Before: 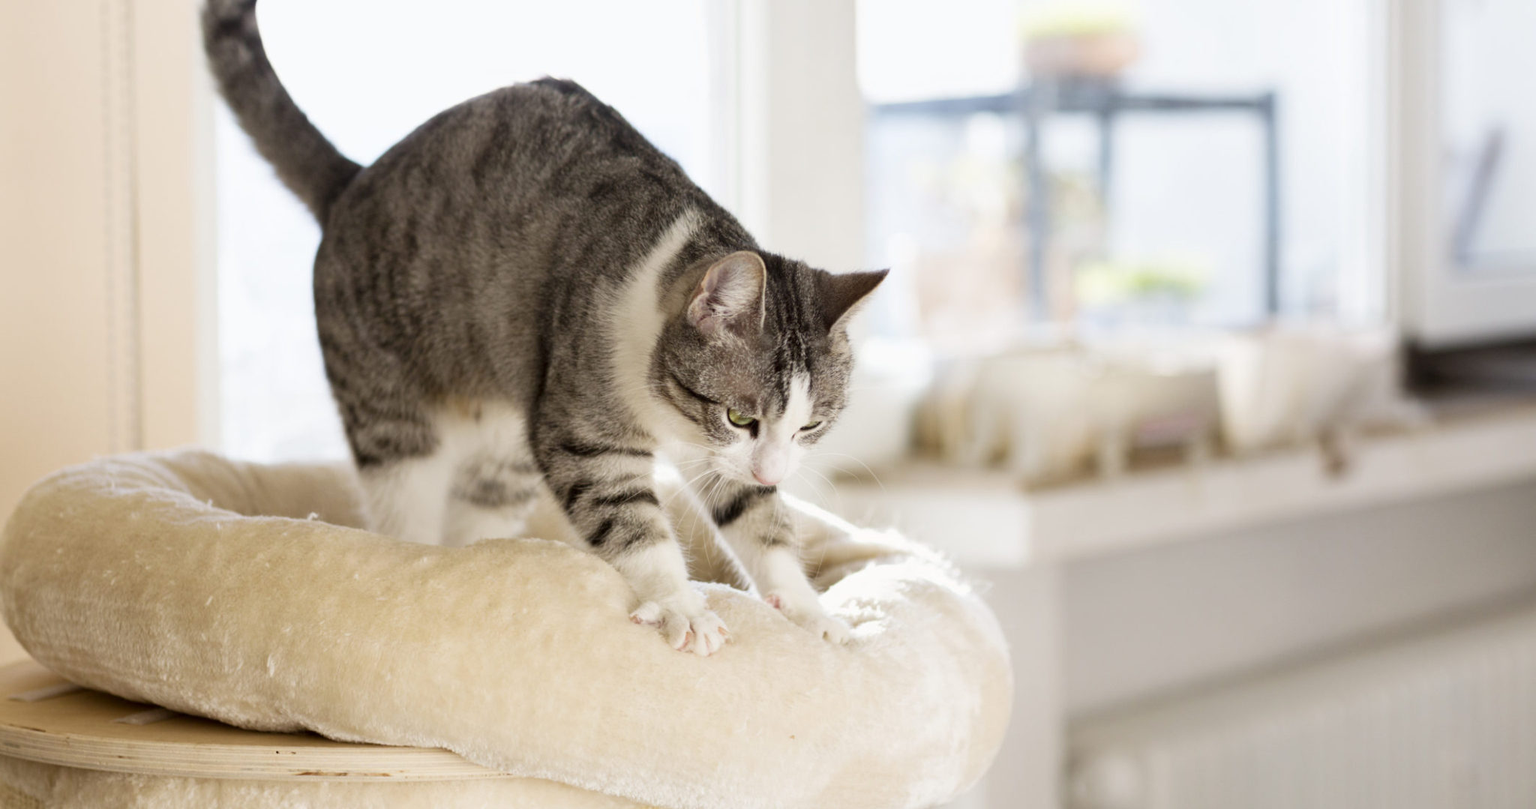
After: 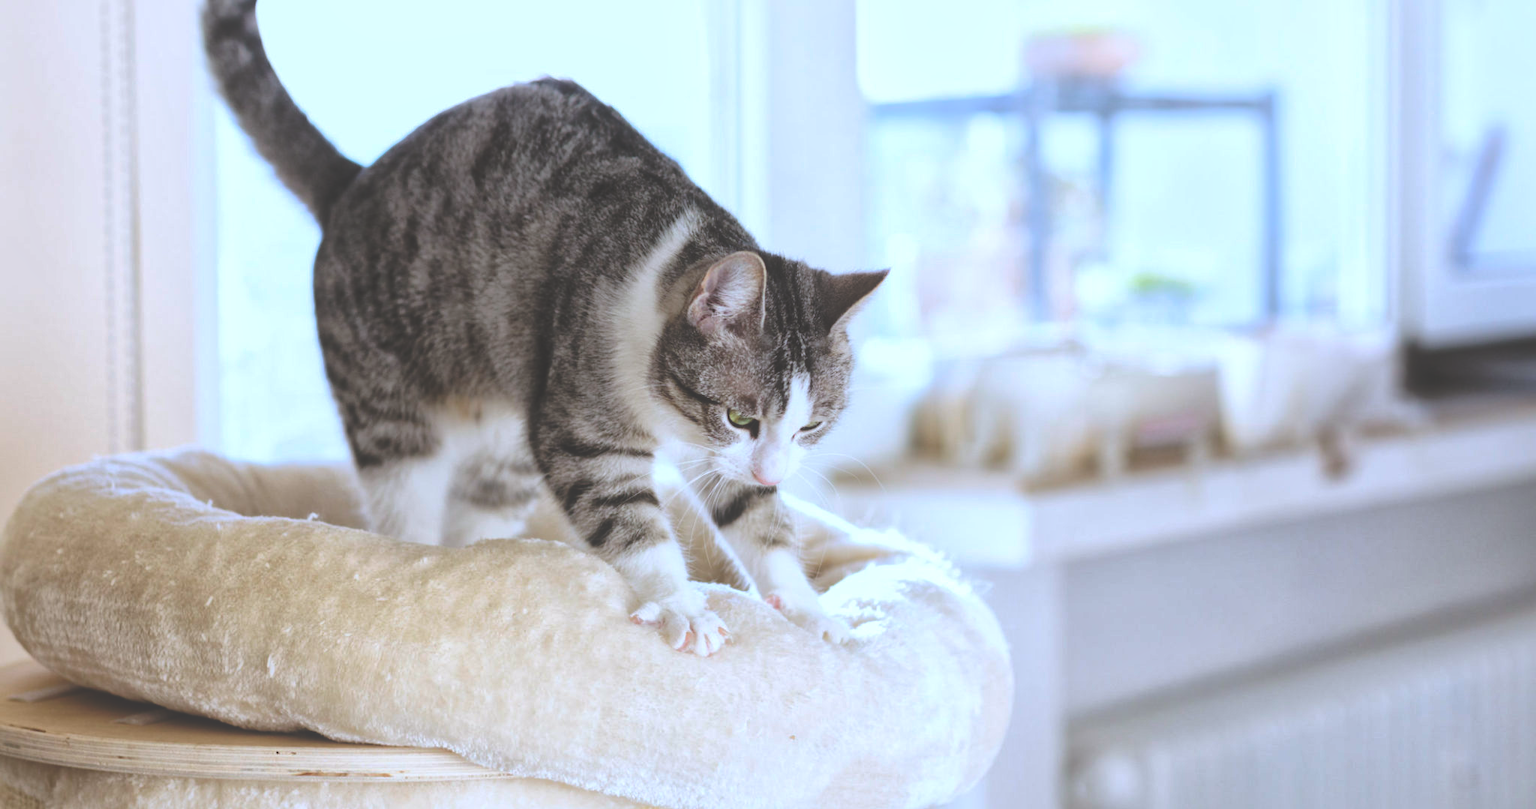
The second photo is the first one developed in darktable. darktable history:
shadows and highlights: radius 93.07, shadows -14.46, white point adjustment 0.23, highlights 31.48, compress 48.23%, highlights color adjustment 52.79%, soften with gaussian
rgb curve: curves: ch0 [(0, 0.186) (0.314, 0.284) (0.775, 0.708) (1, 1)], compensate middle gray true, preserve colors none
global tonemap: drago (1, 100), detail 1
white balance: red 0.948, green 1.02, blue 1.176
